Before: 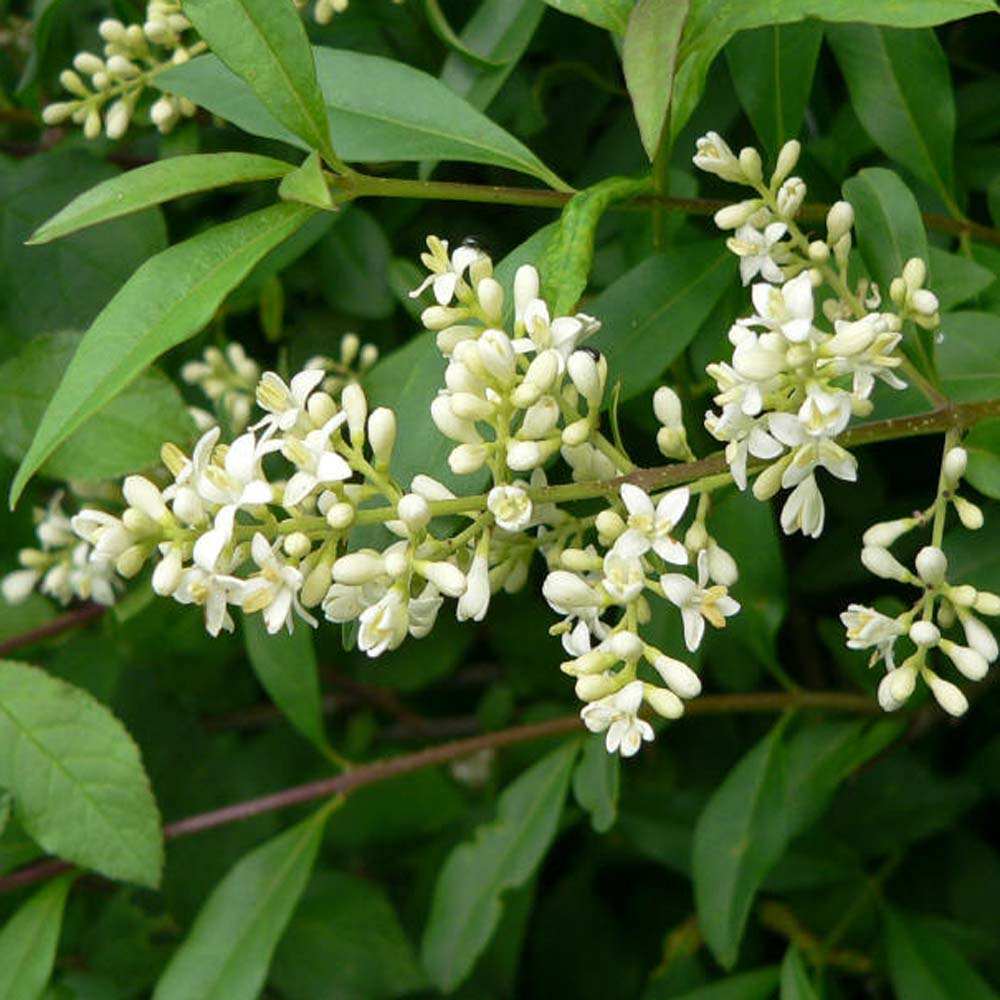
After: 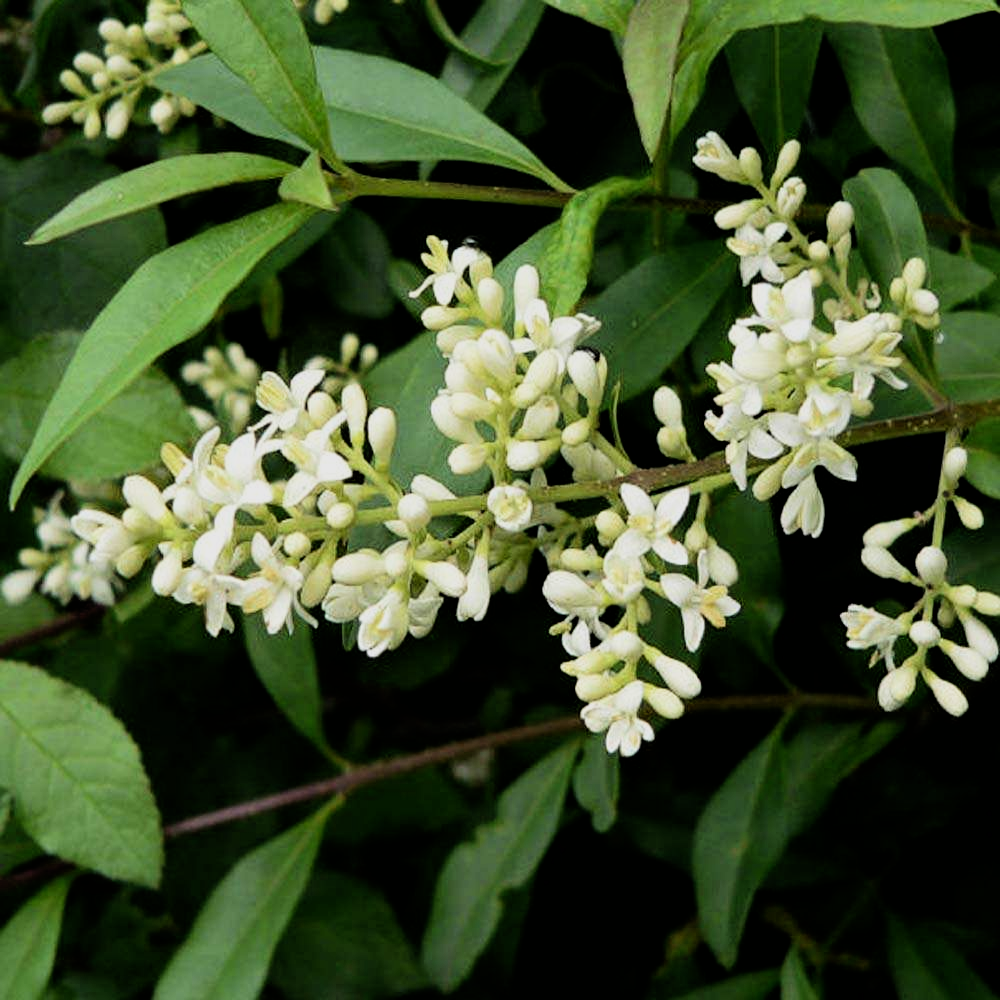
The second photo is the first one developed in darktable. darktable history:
exposure: exposure -0.157 EV, compensate highlight preservation false
filmic rgb: black relative exposure -5 EV, white relative exposure 3.5 EV, hardness 3.19, contrast 1.4, highlights saturation mix -30%
